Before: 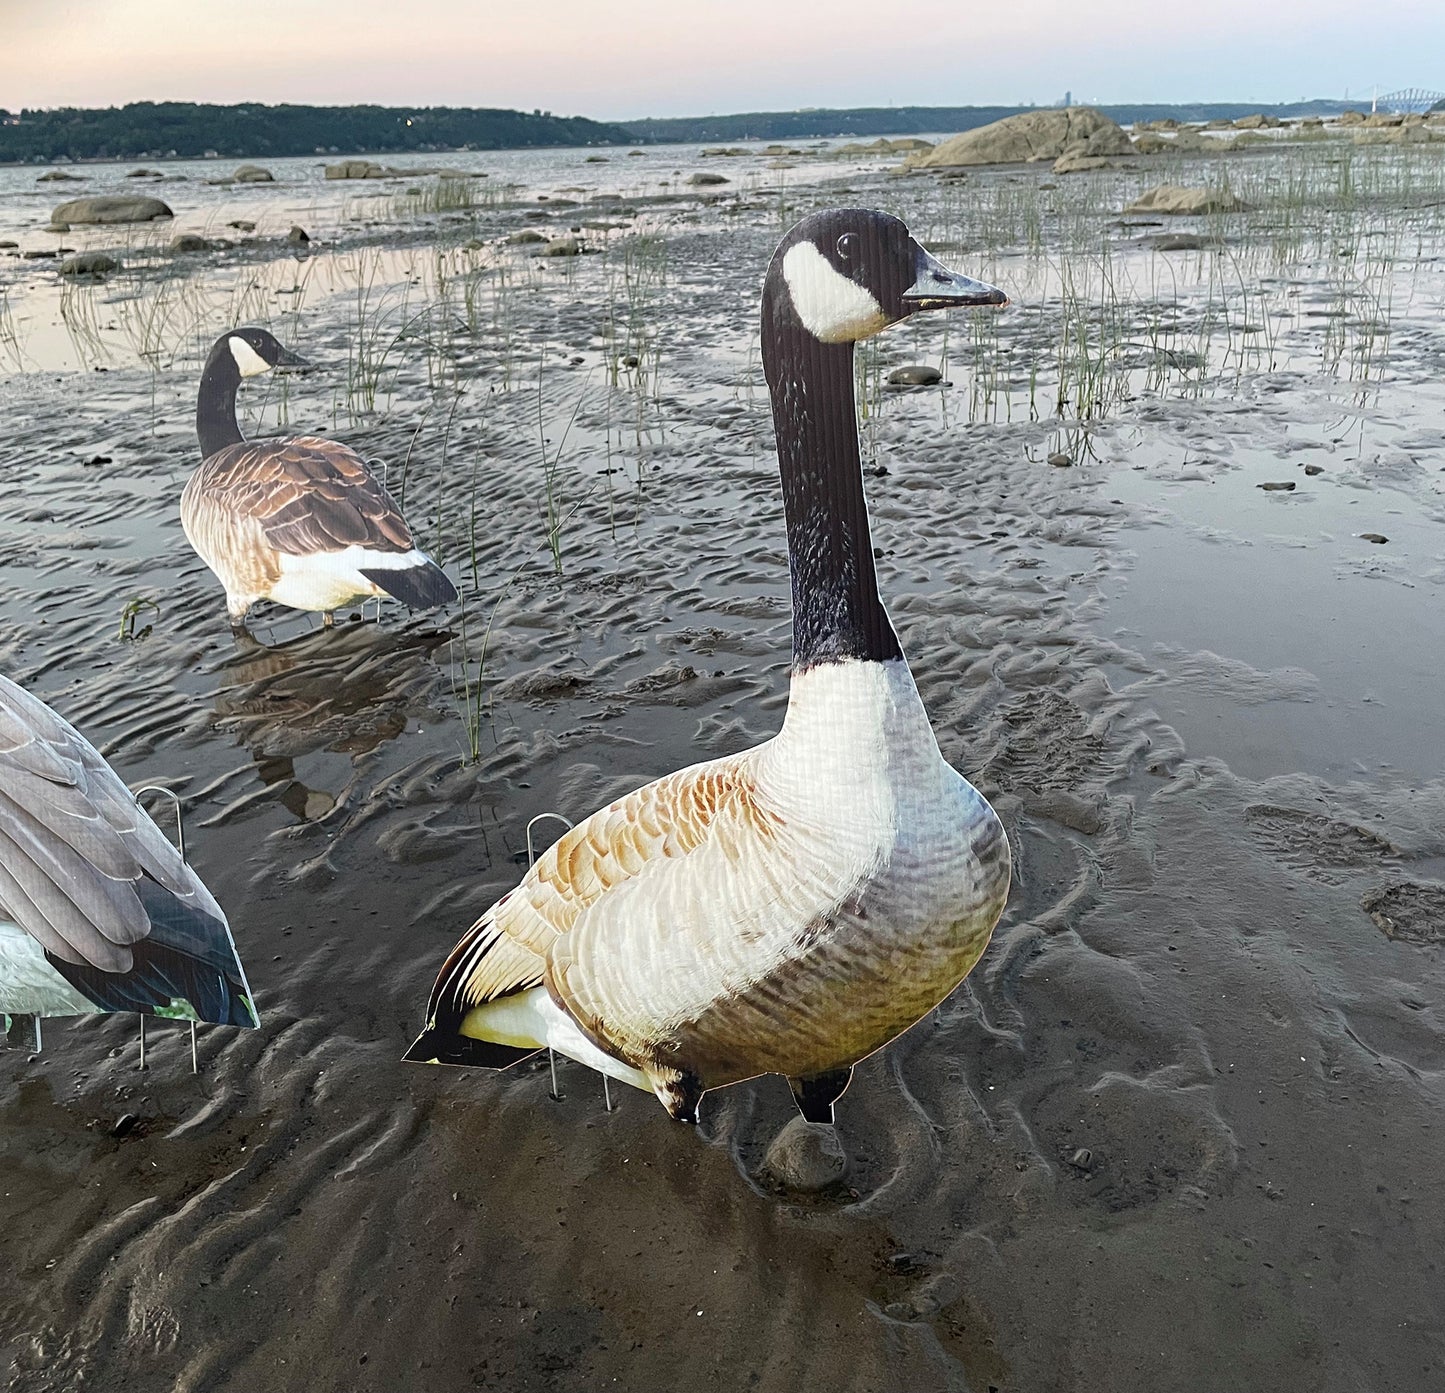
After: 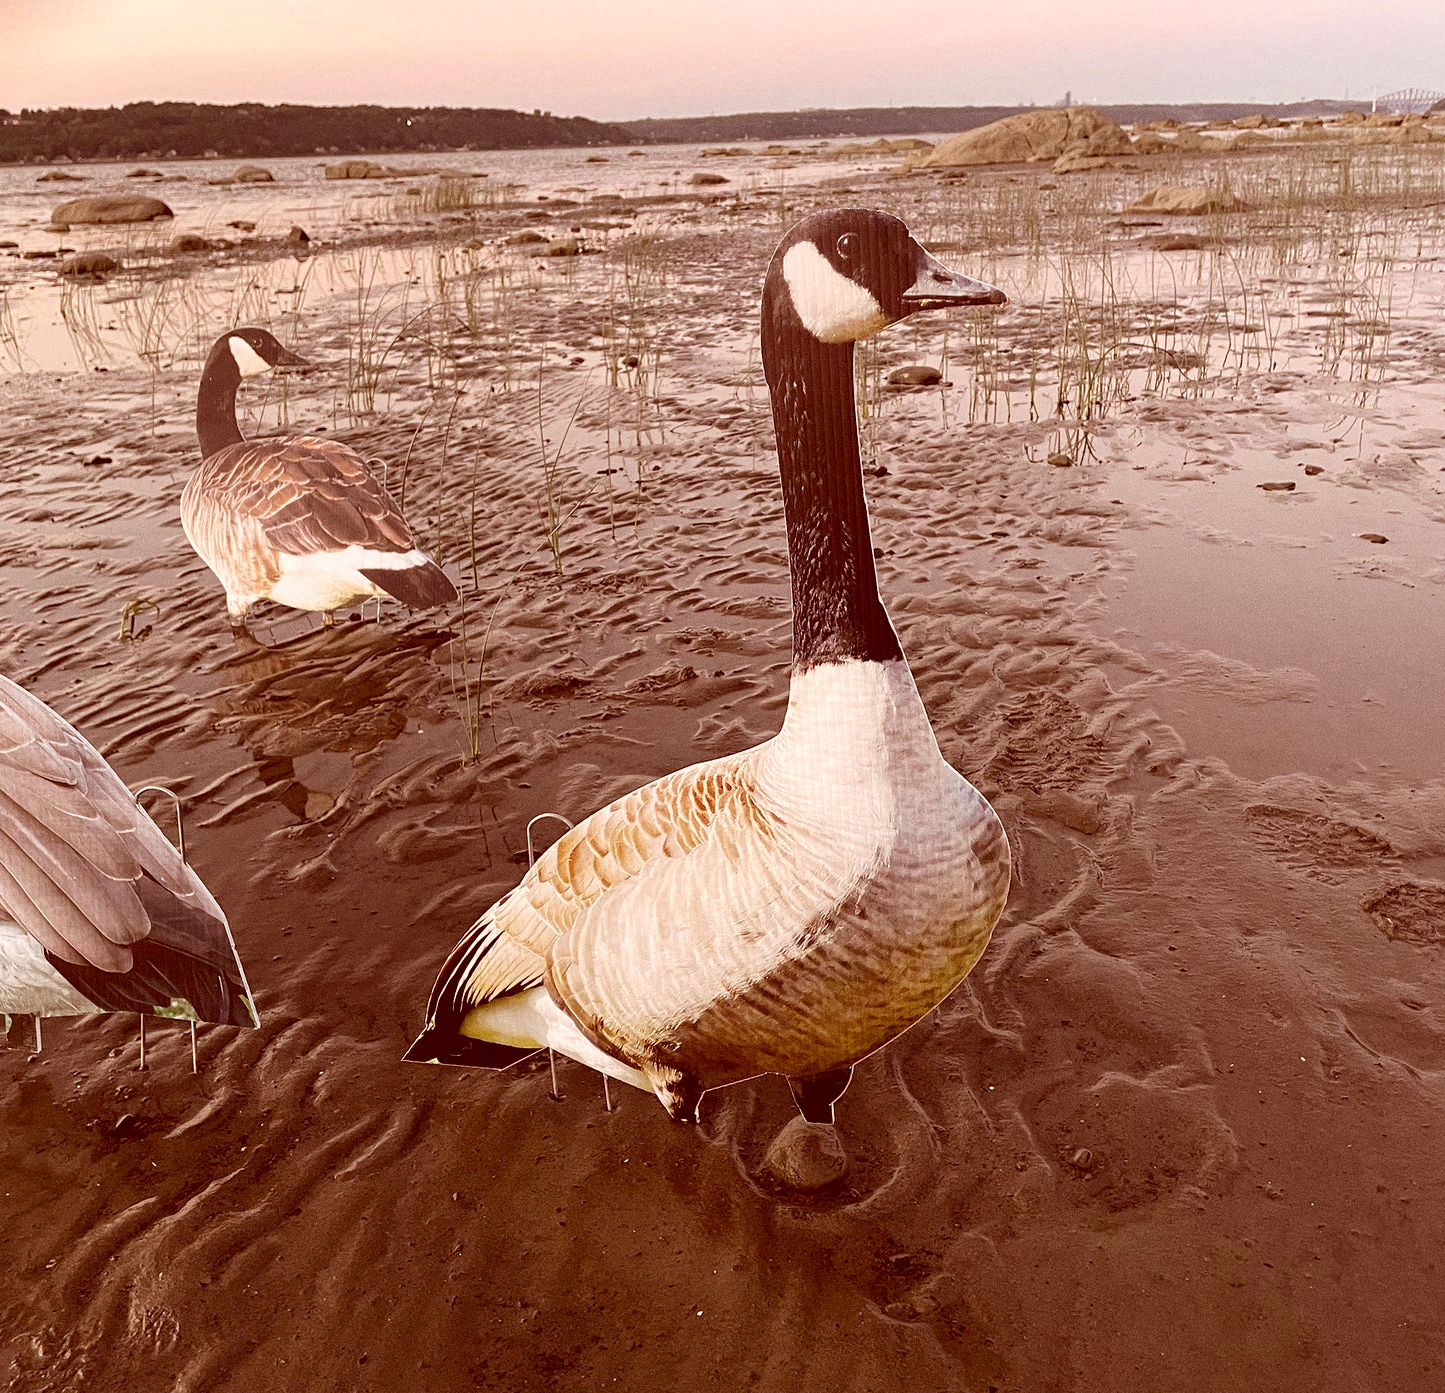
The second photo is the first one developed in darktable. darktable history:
color correction: highlights a* 9.03, highlights b* 8.71, shadows a* 40, shadows b* 40, saturation 0.8
grain: coarseness 0.09 ISO
